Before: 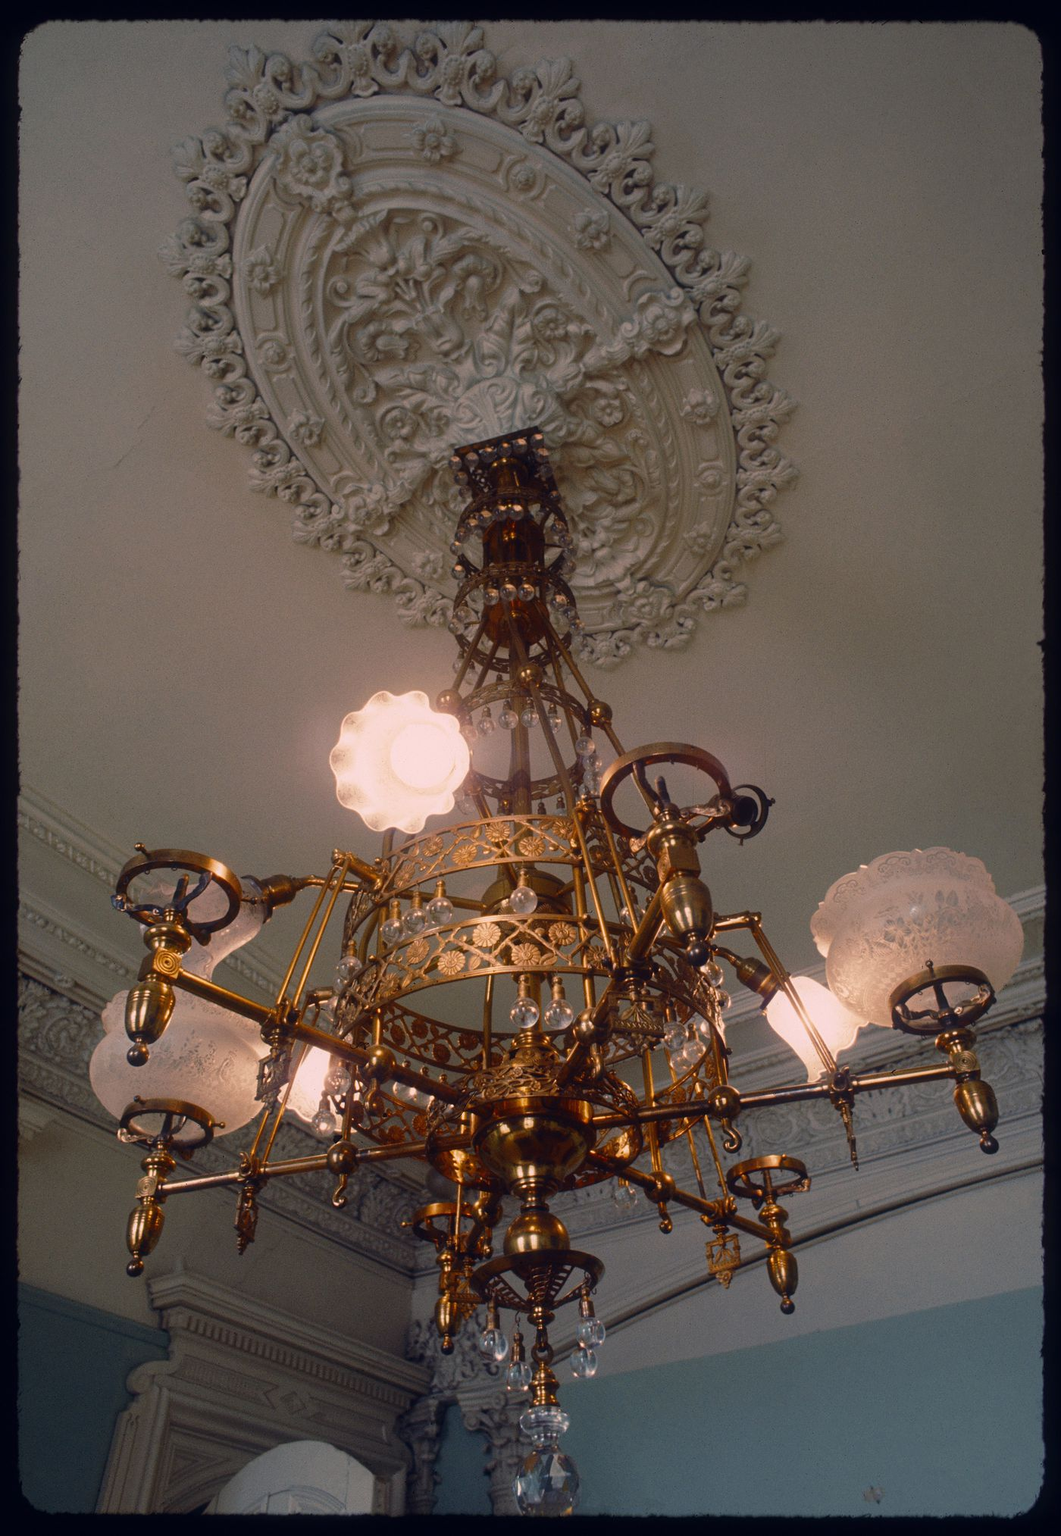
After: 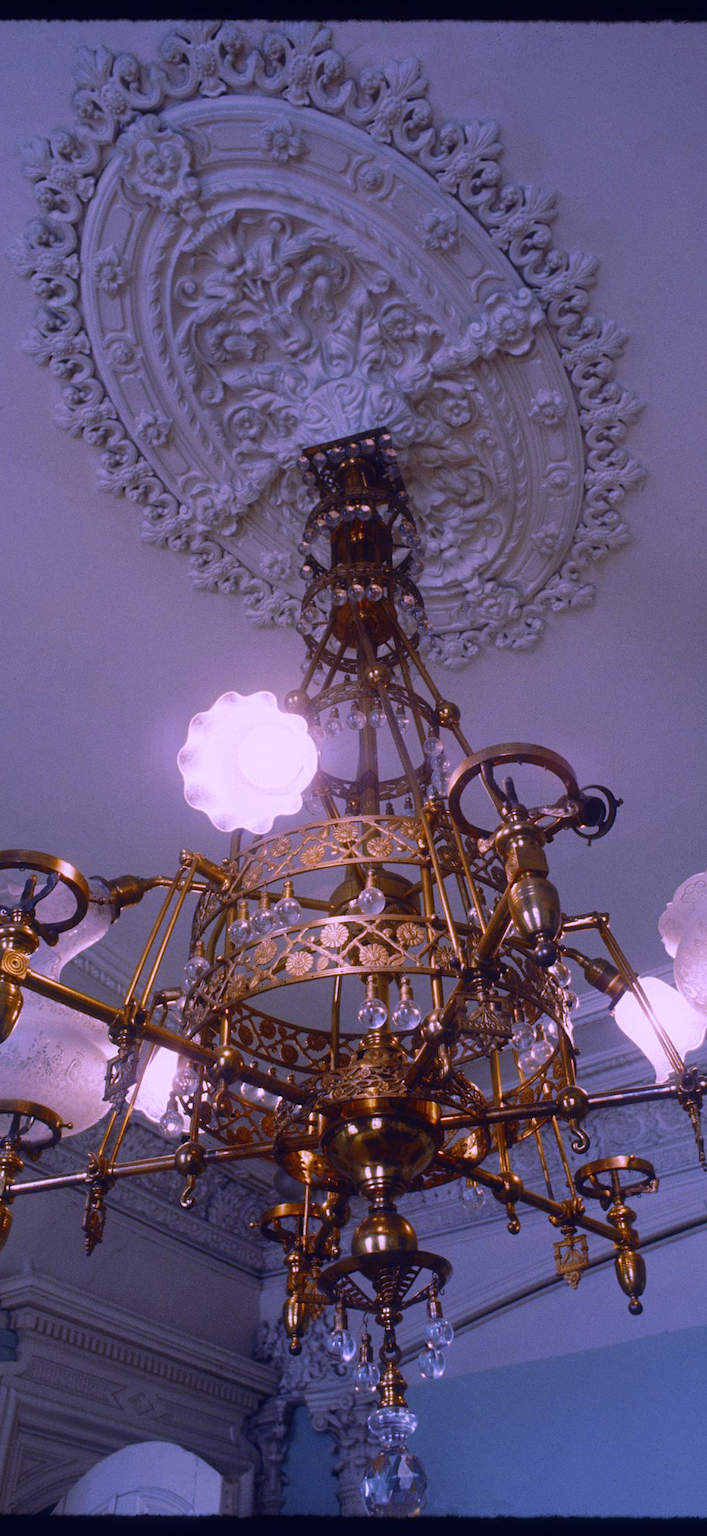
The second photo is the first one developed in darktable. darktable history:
crop and rotate: left 14.436%, right 18.898%
white balance: red 0.98, blue 1.61
